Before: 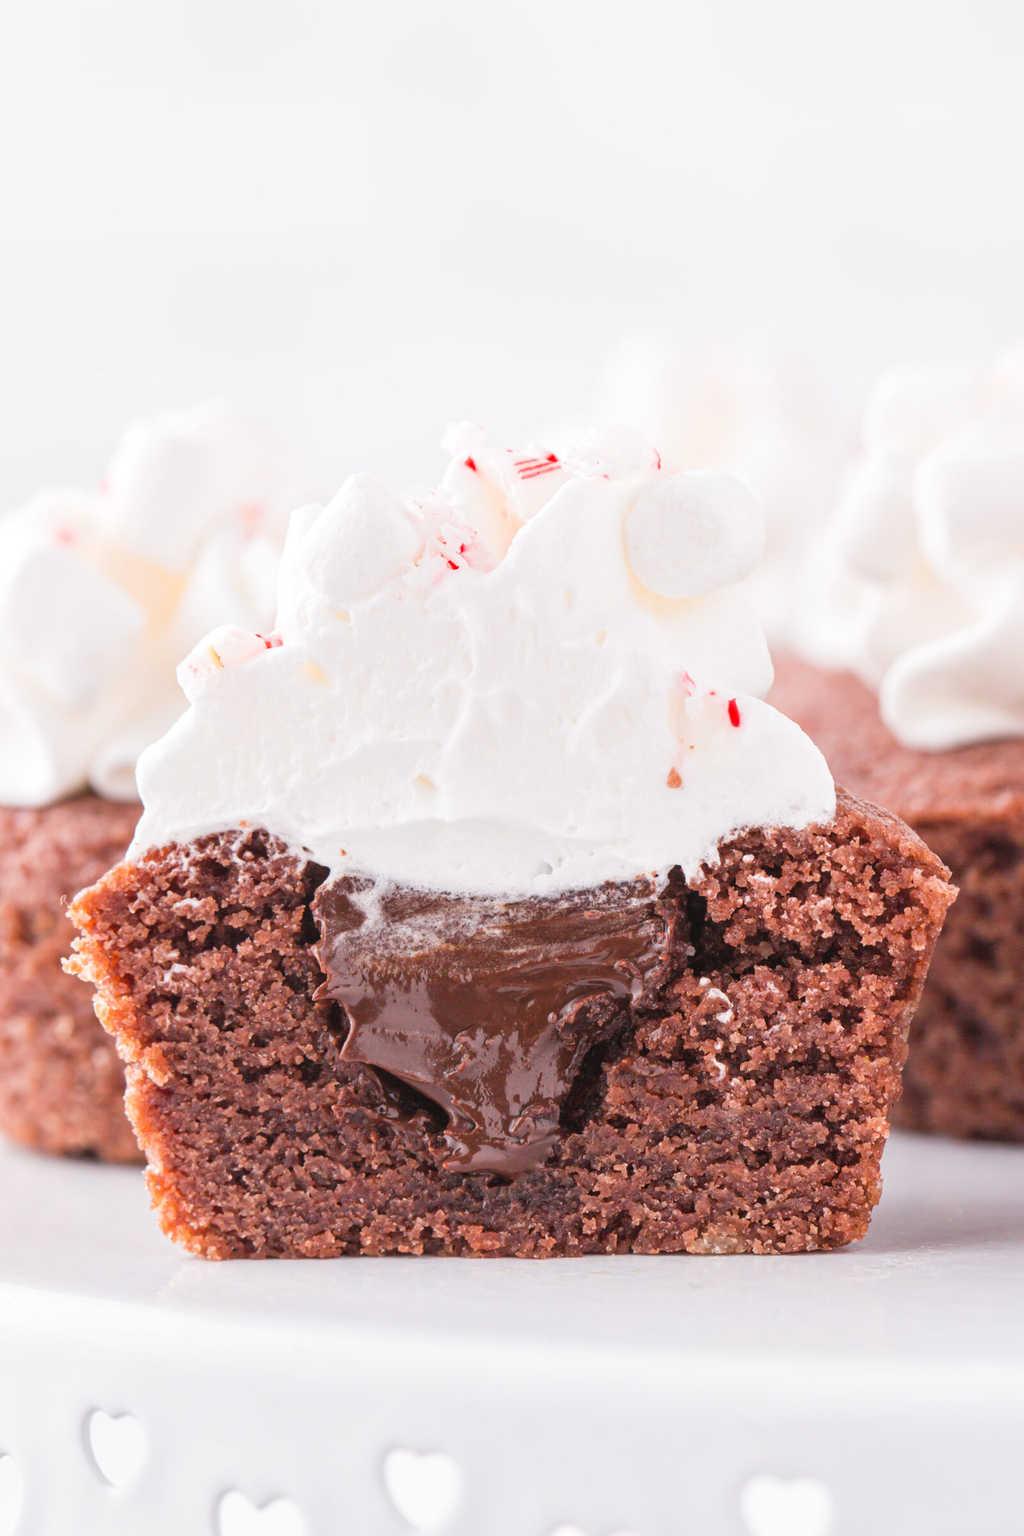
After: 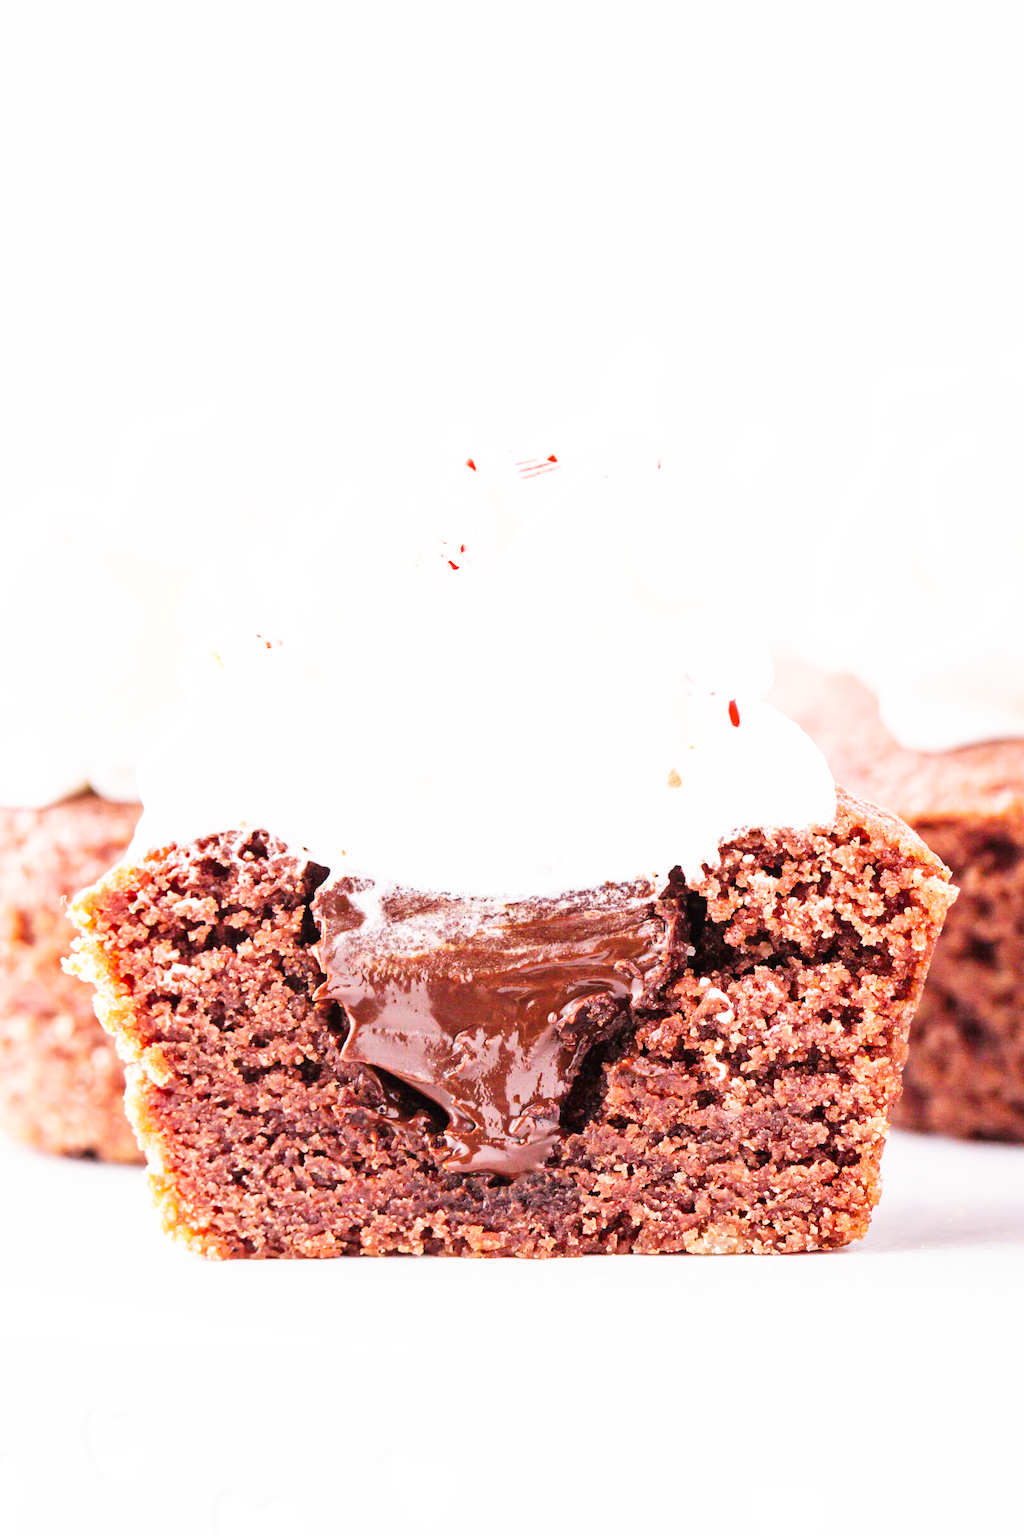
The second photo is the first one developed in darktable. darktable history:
base curve: curves: ch0 [(0, 0) (0.007, 0.004) (0.027, 0.03) (0.046, 0.07) (0.207, 0.54) (0.442, 0.872) (0.673, 0.972) (1, 1)], preserve colors none
exposure: black level correction 0.001, compensate highlight preservation false
